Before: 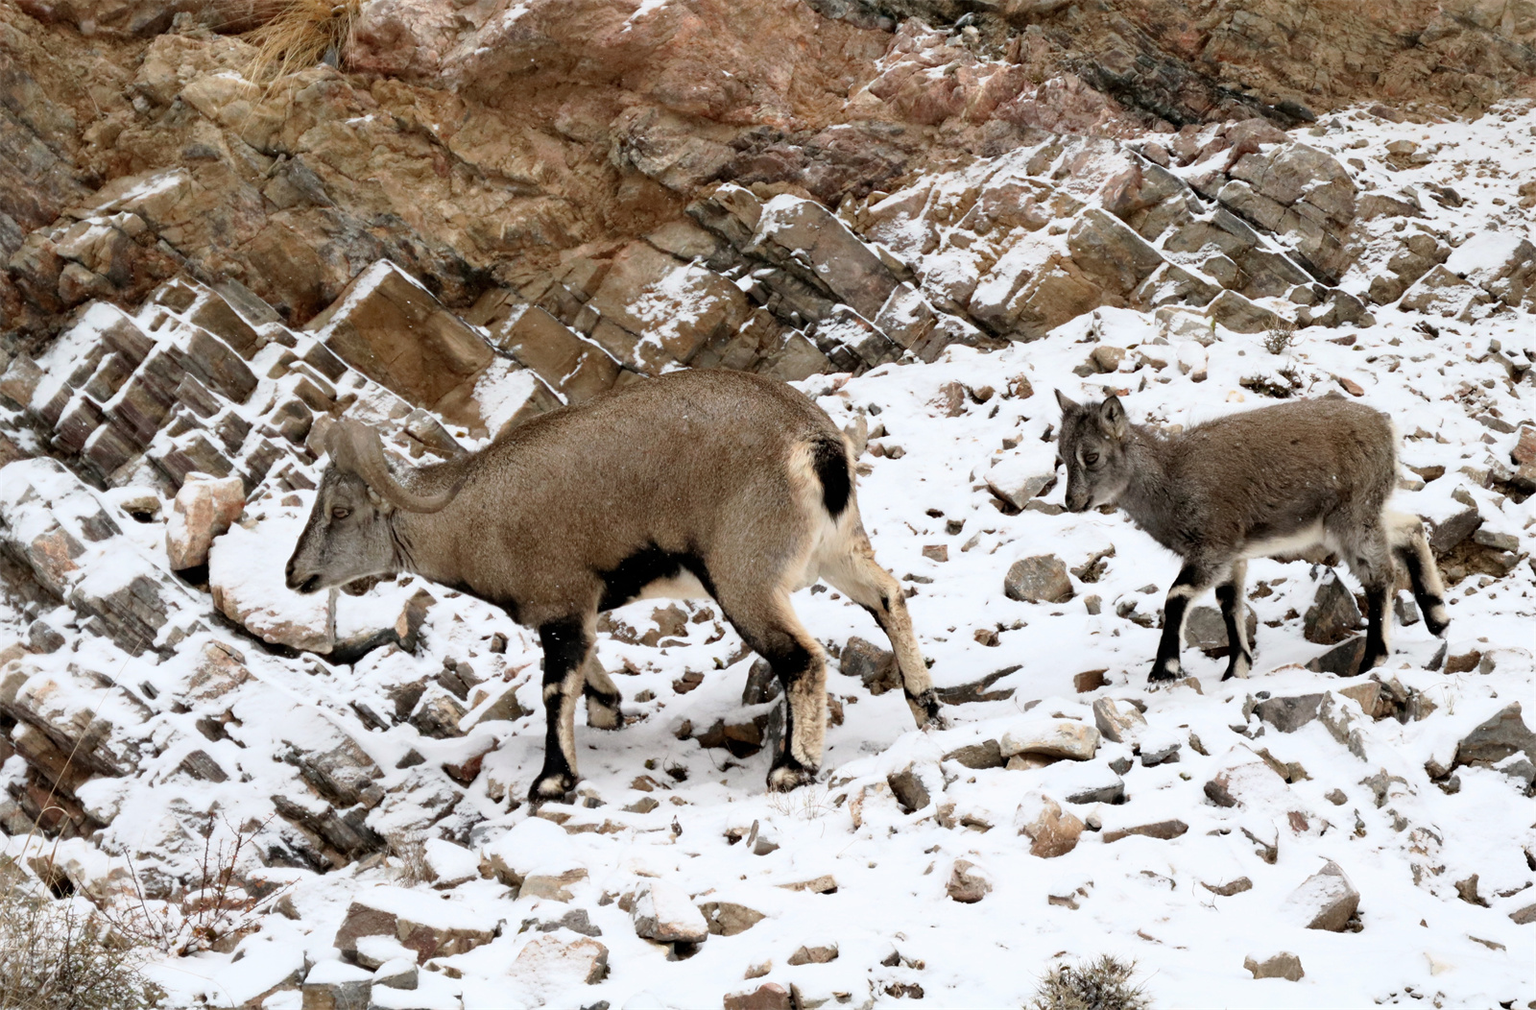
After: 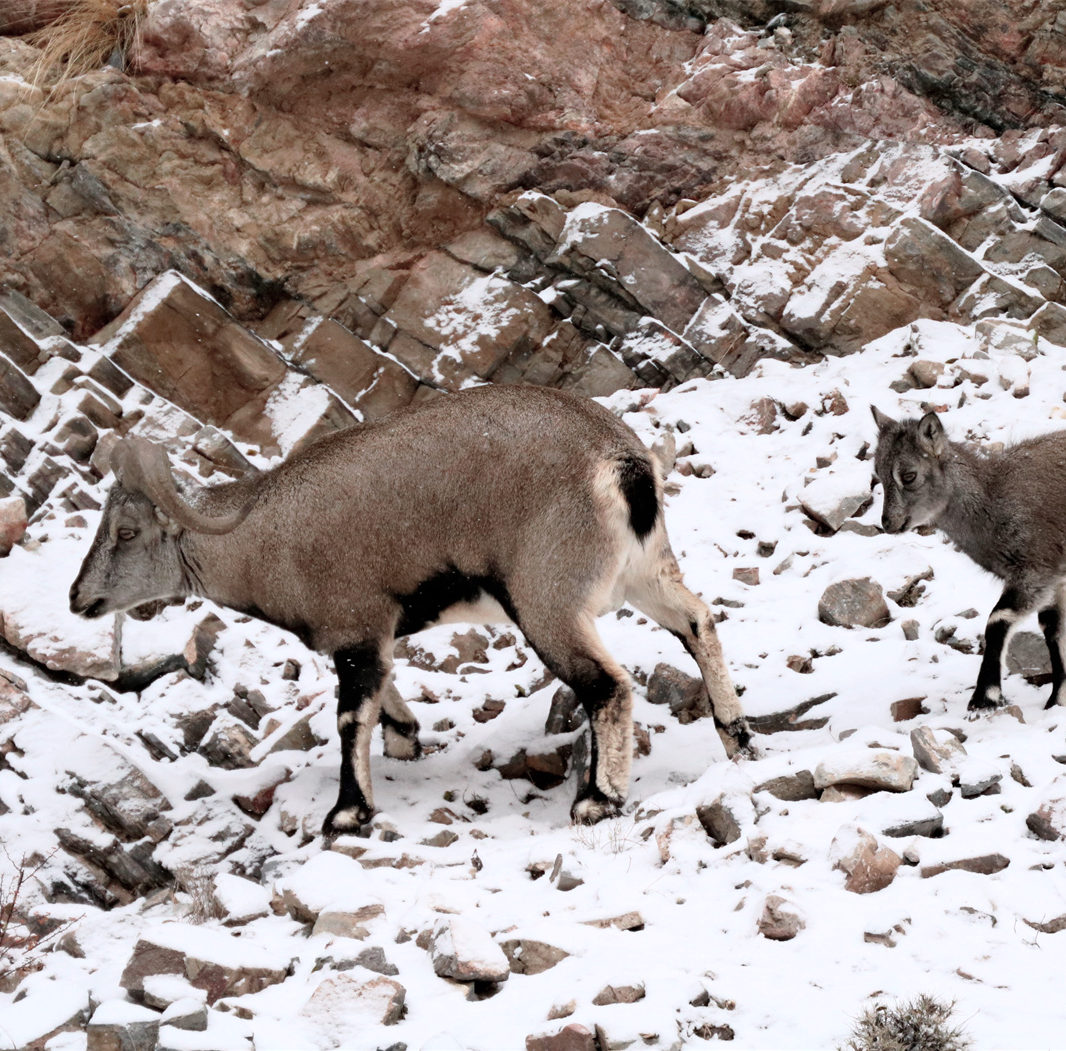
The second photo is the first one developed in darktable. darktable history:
crop and rotate: left 14.292%, right 19.041%
color contrast: blue-yellow contrast 0.7
white balance: red 1.004, blue 1.024
